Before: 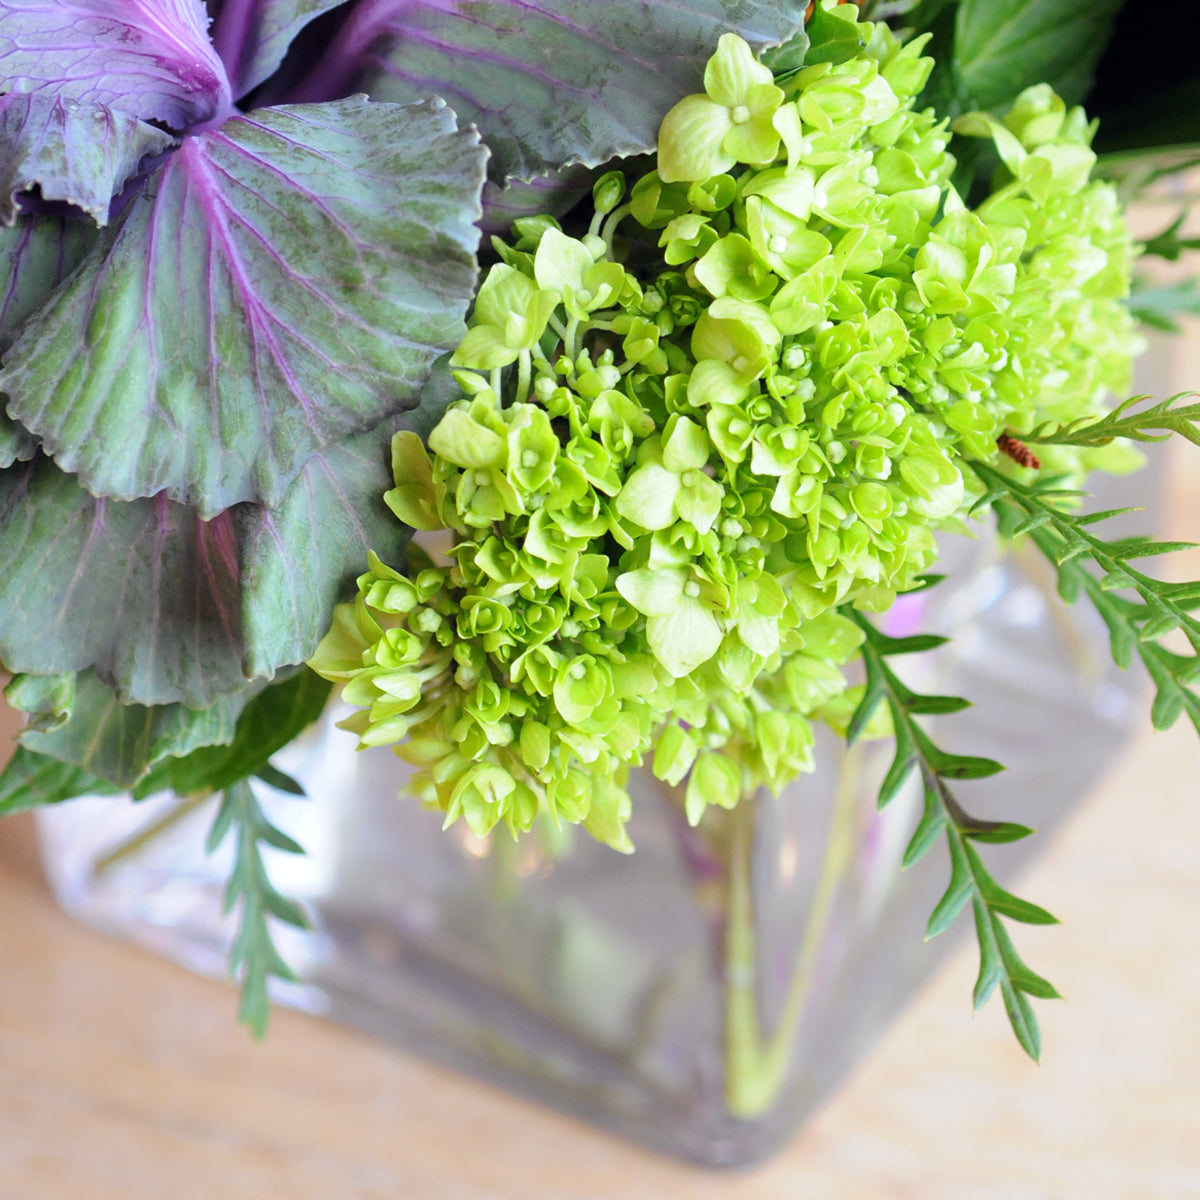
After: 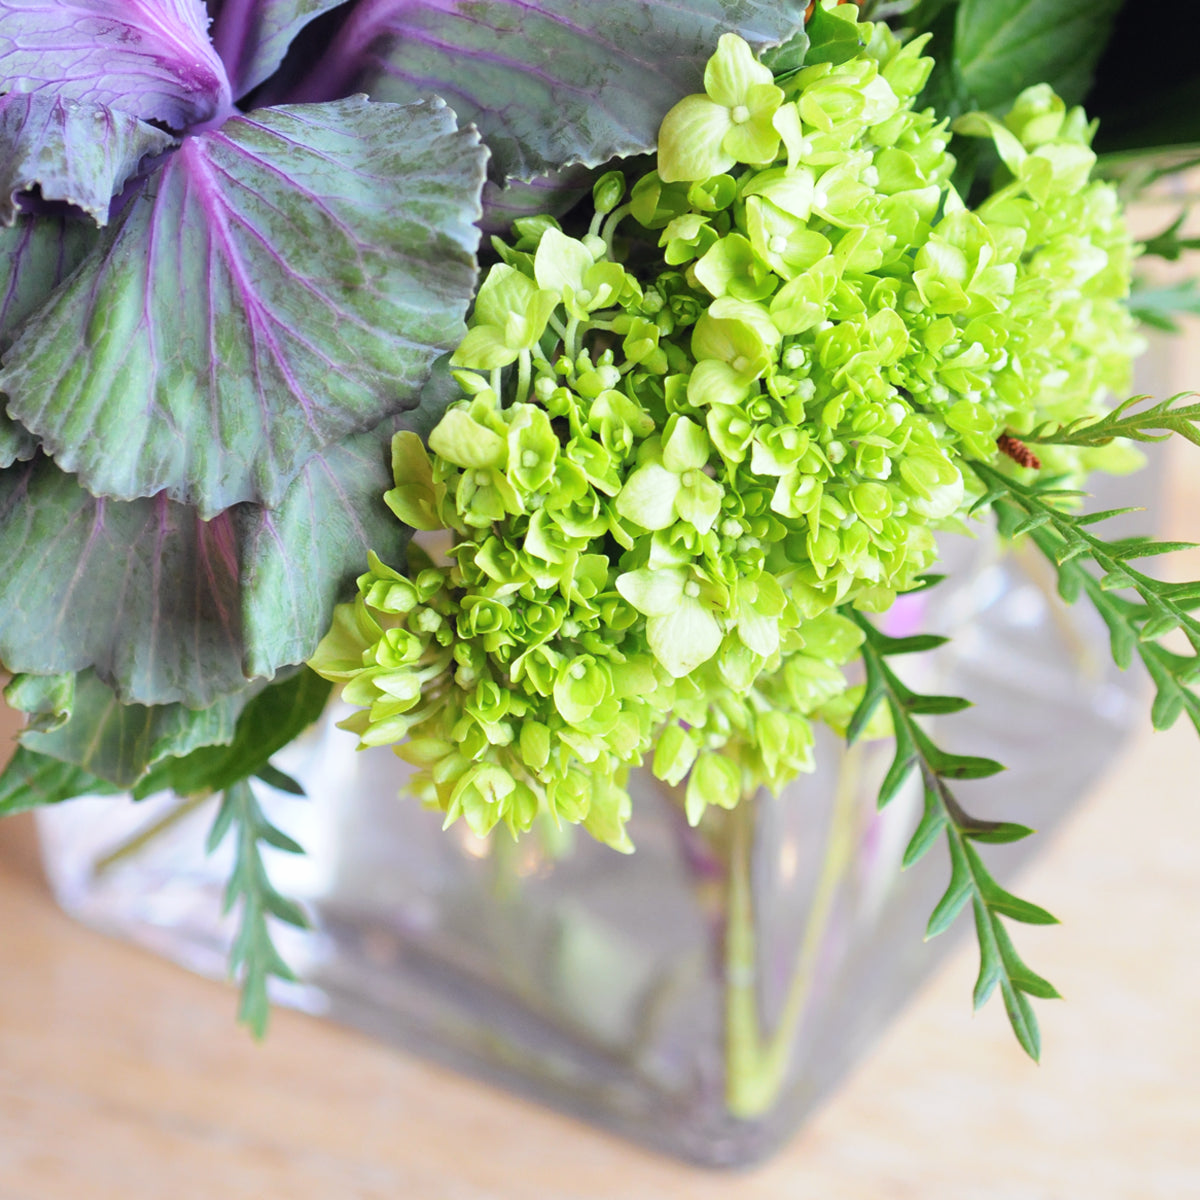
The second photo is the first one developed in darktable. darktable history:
tone equalizer: on, module defaults
tone curve: curves: ch0 [(0, 0.024) (0.119, 0.146) (0.474, 0.485) (0.718, 0.739) (0.817, 0.839) (1, 0.998)]; ch1 [(0, 0) (0.377, 0.416) (0.439, 0.451) (0.477, 0.485) (0.501, 0.503) (0.538, 0.544) (0.58, 0.613) (0.664, 0.7) (0.783, 0.804) (1, 1)]; ch2 [(0, 0) (0.38, 0.405) (0.463, 0.456) (0.498, 0.497) (0.524, 0.535) (0.578, 0.576) (0.648, 0.665) (1, 1)], preserve colors none
